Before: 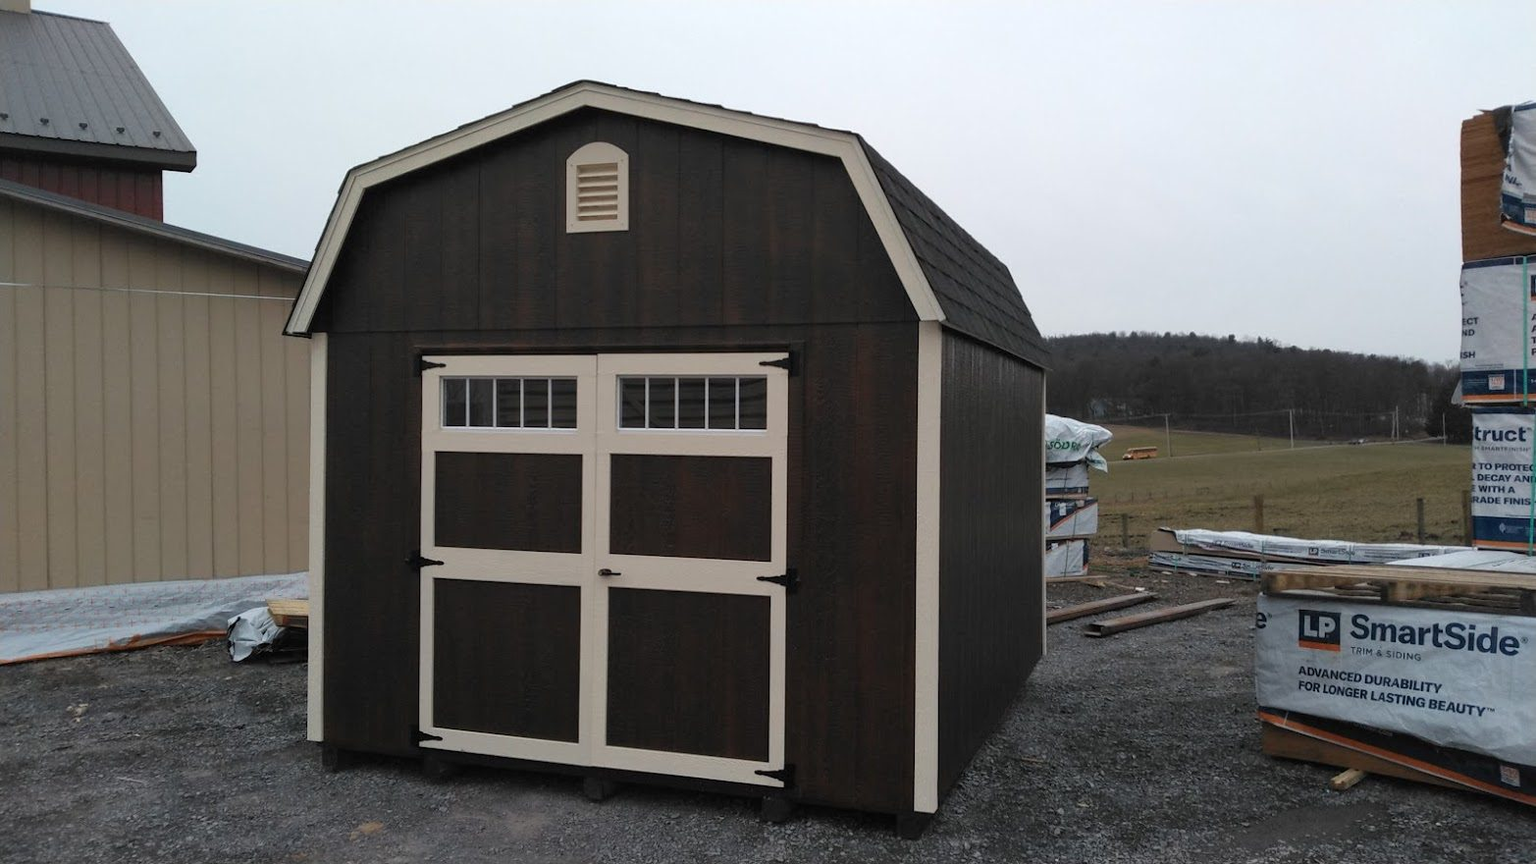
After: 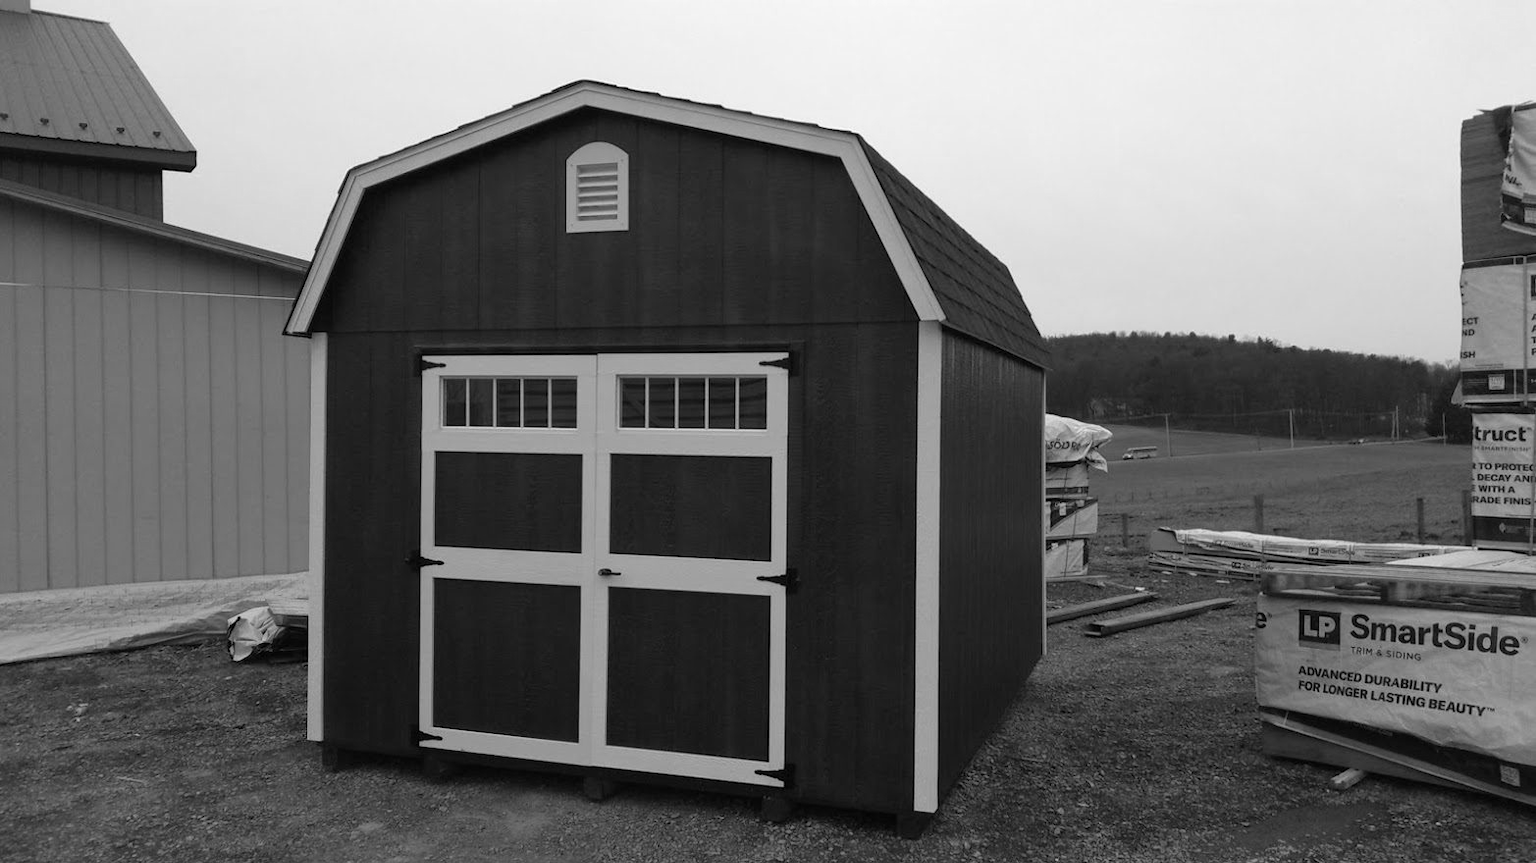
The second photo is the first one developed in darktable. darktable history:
color calibration: output gray [0.714, 0.278, 0, 0], illuminant same as pipeline (D50), adaptation none (bypass)
white balance: red 1.004, blue 1.024
